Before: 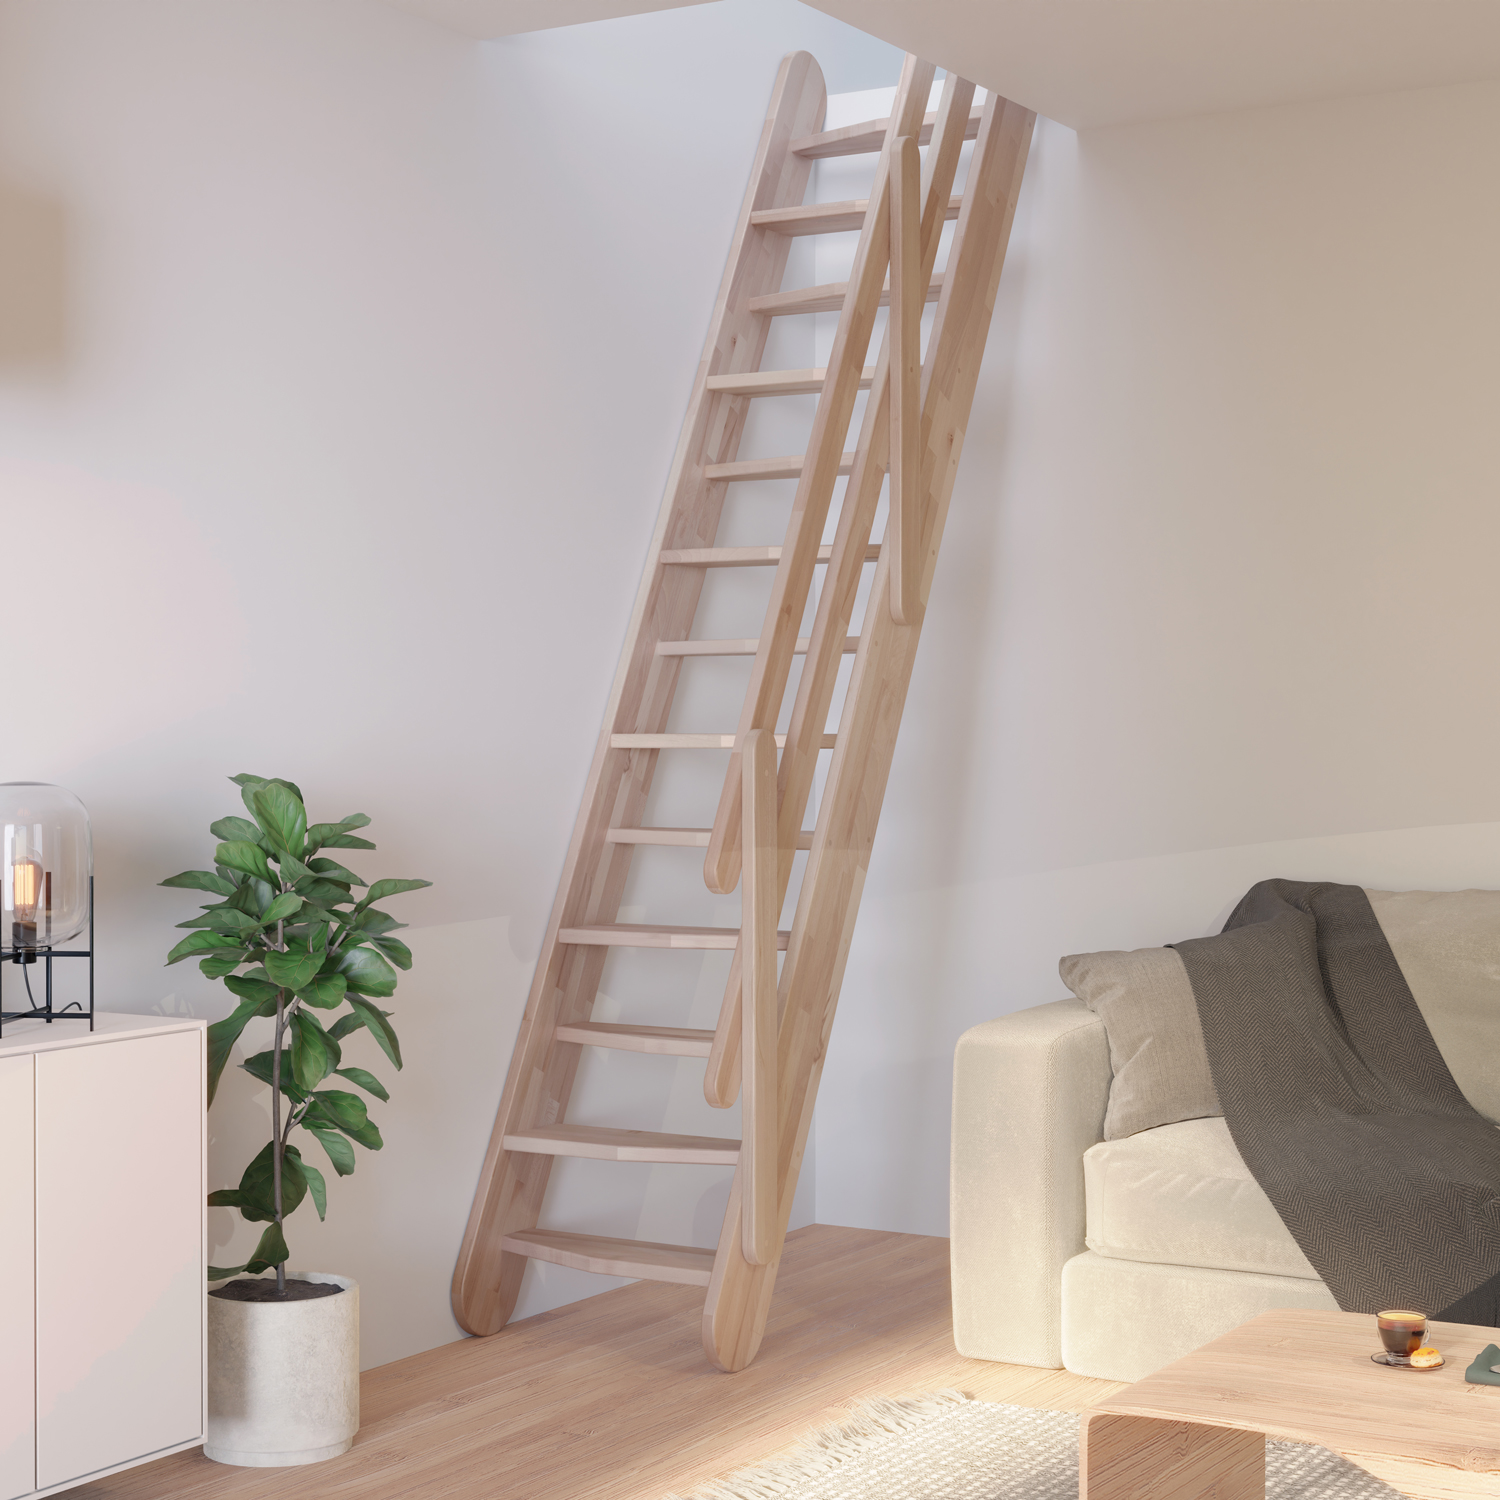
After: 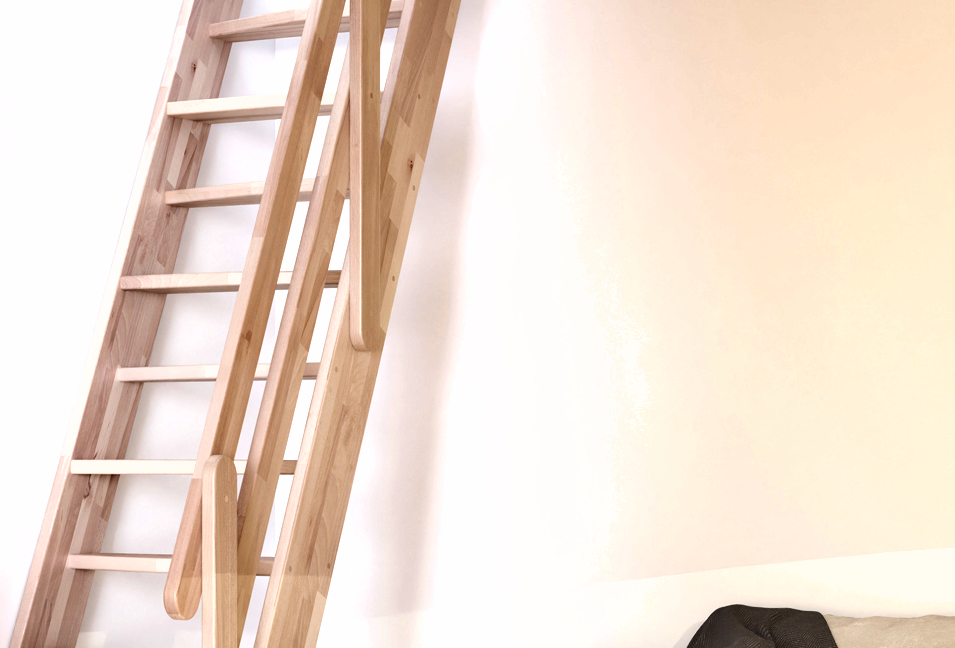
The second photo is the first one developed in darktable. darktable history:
levels: levels [0, 0.374, 0.749]
crop: left 36.005%, top 18.293%, right 0.31%, bottom 38.444%
fill light: exposure -2 EV, width 8.6
shadows and highlights: soften with gaussian
